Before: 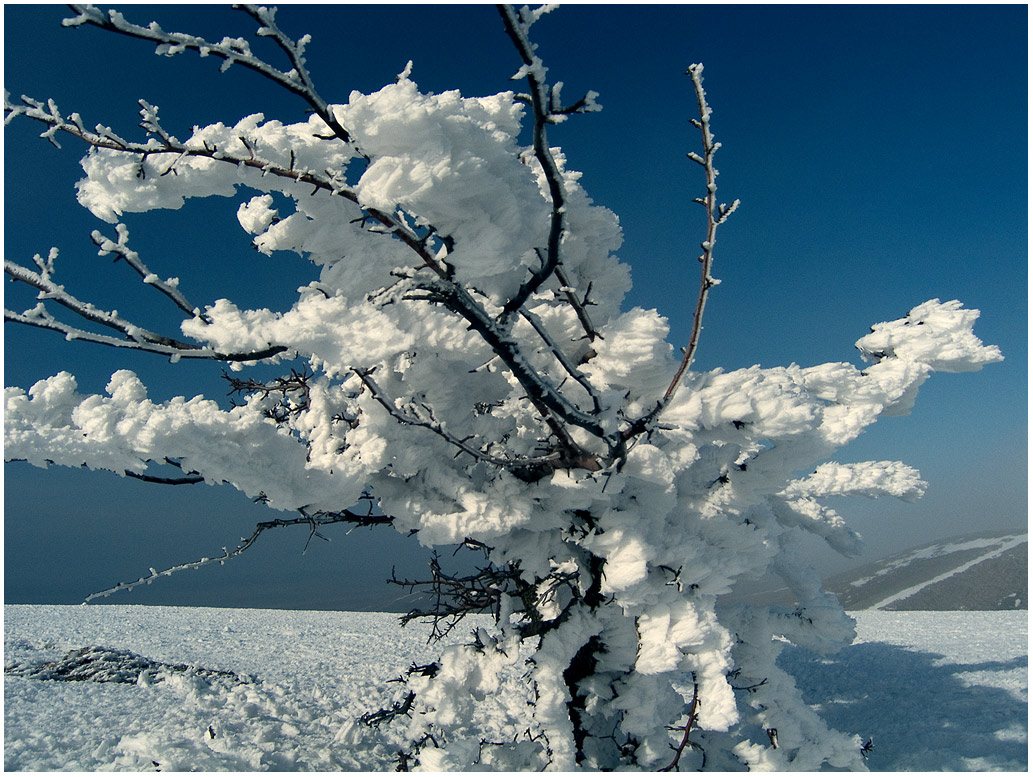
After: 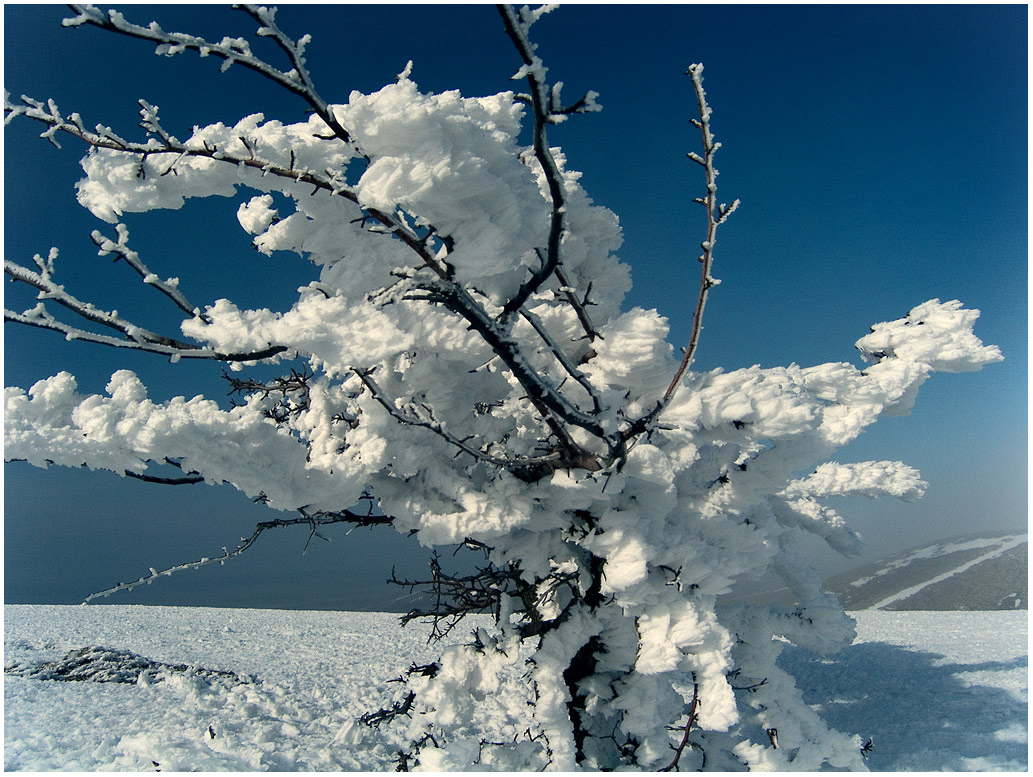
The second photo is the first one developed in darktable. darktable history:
shadows and highlights: shadows -22.59, highlights 47.85, soften with gaussian
